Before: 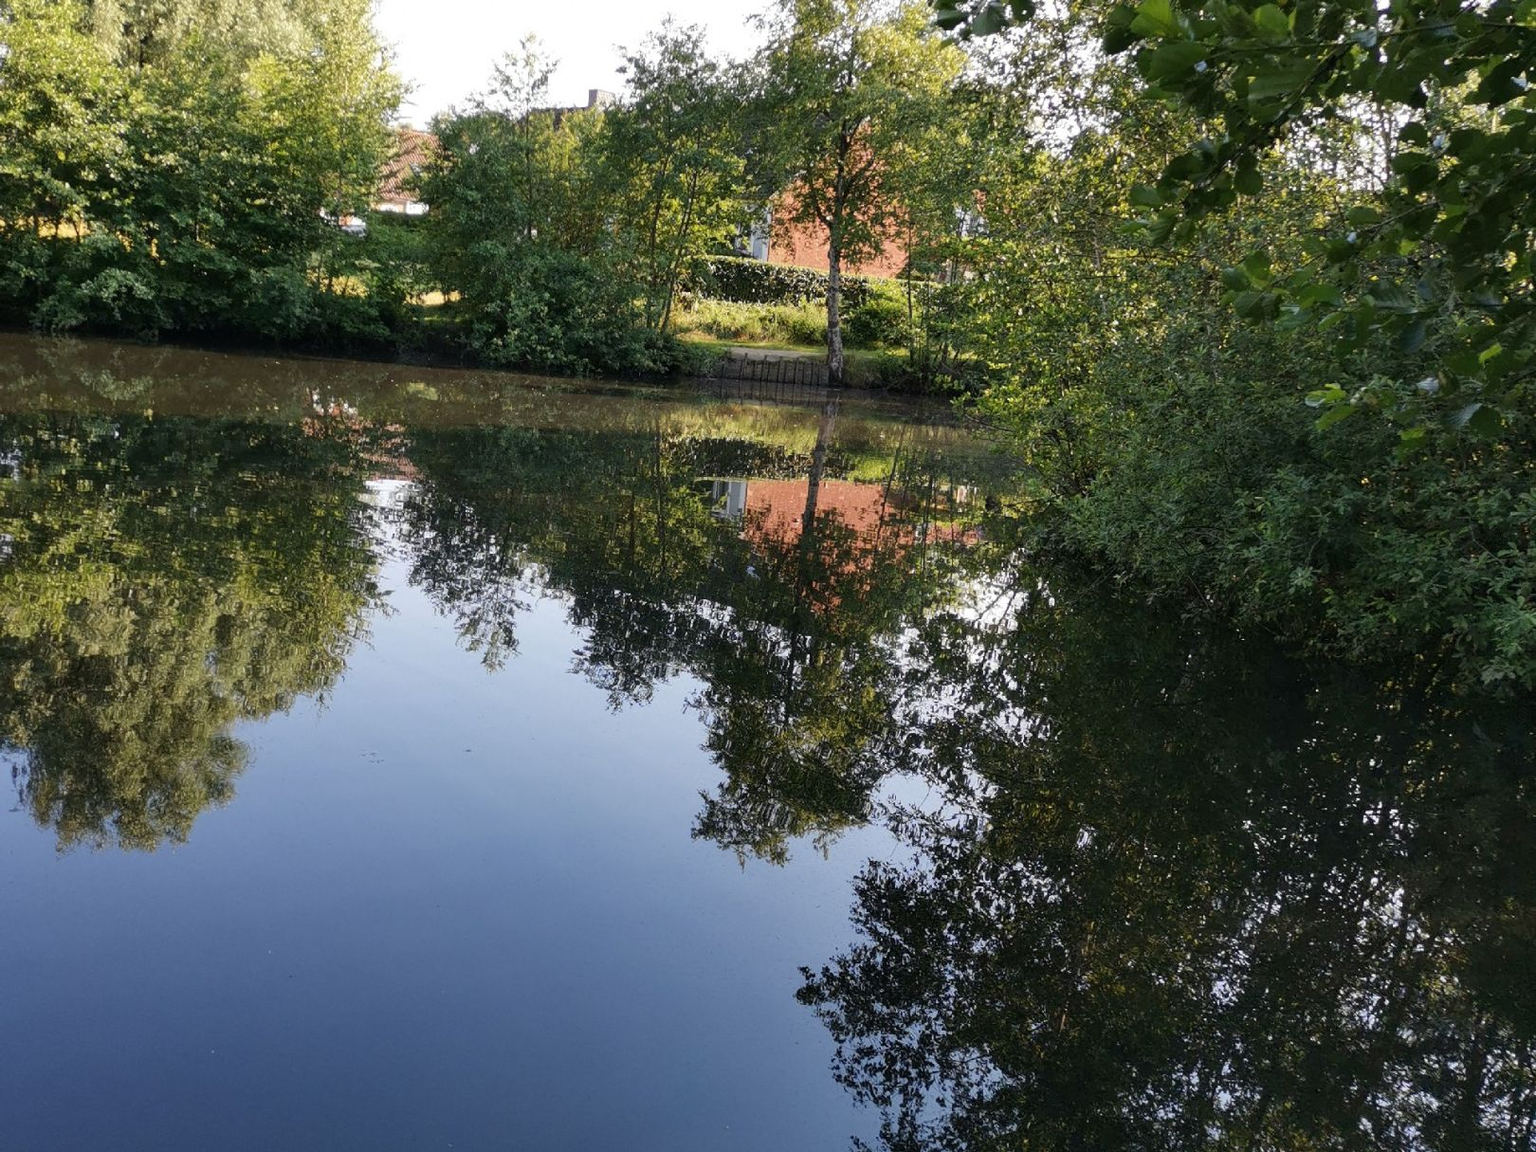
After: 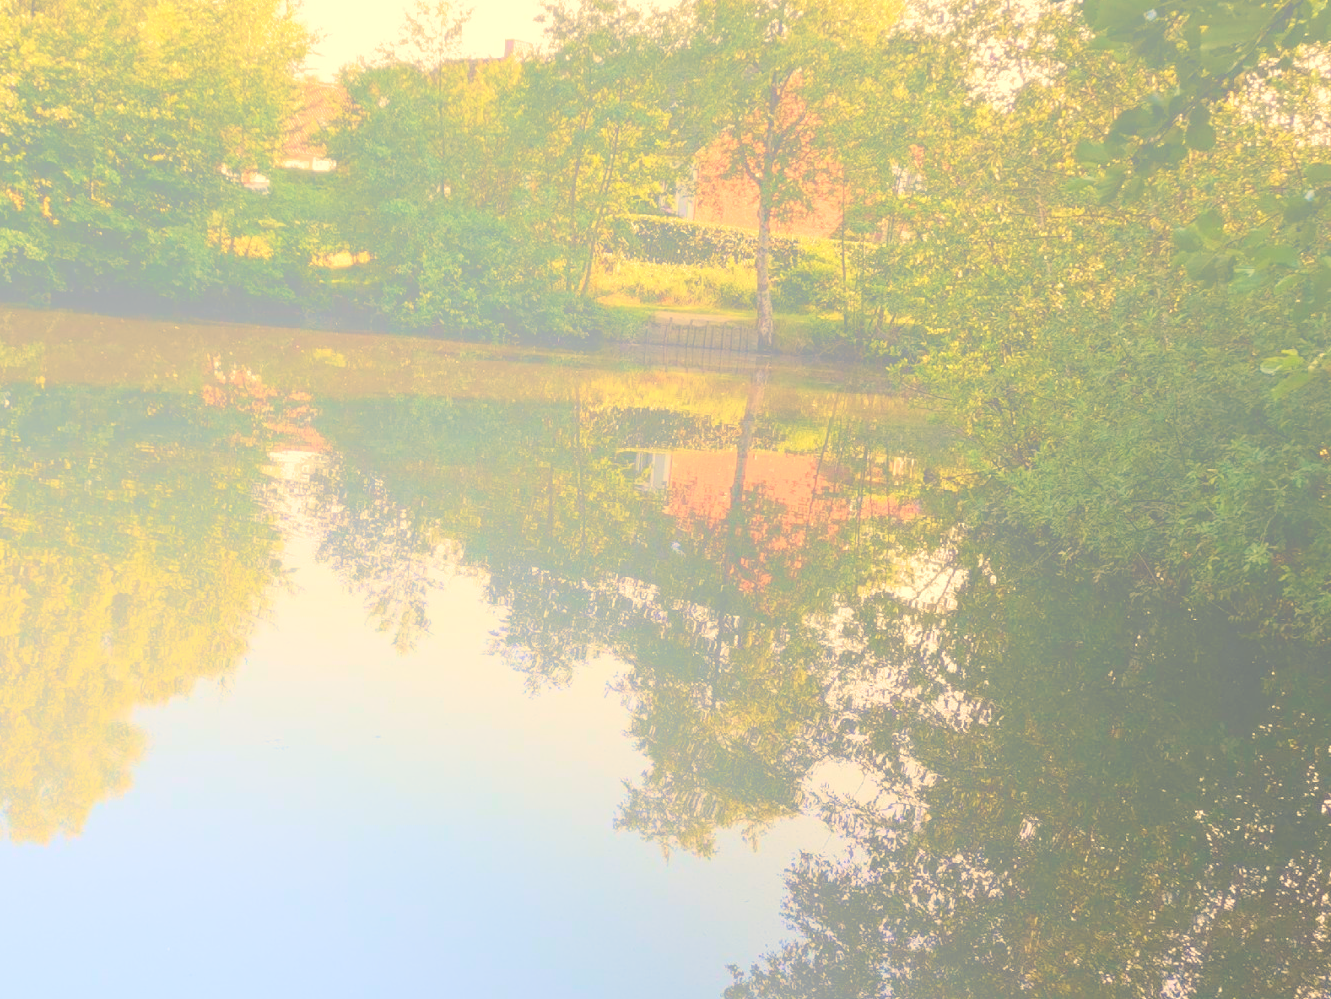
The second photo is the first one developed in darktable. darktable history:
white balance: red 1.138, green 0.996, blue 0.812
bloom: size 85%, threshold 5%, strength 85%
velvia: strength 56%
crop and rotate: left 7.196%, top 4.574%, right 10.605%, bottom 13.178%
